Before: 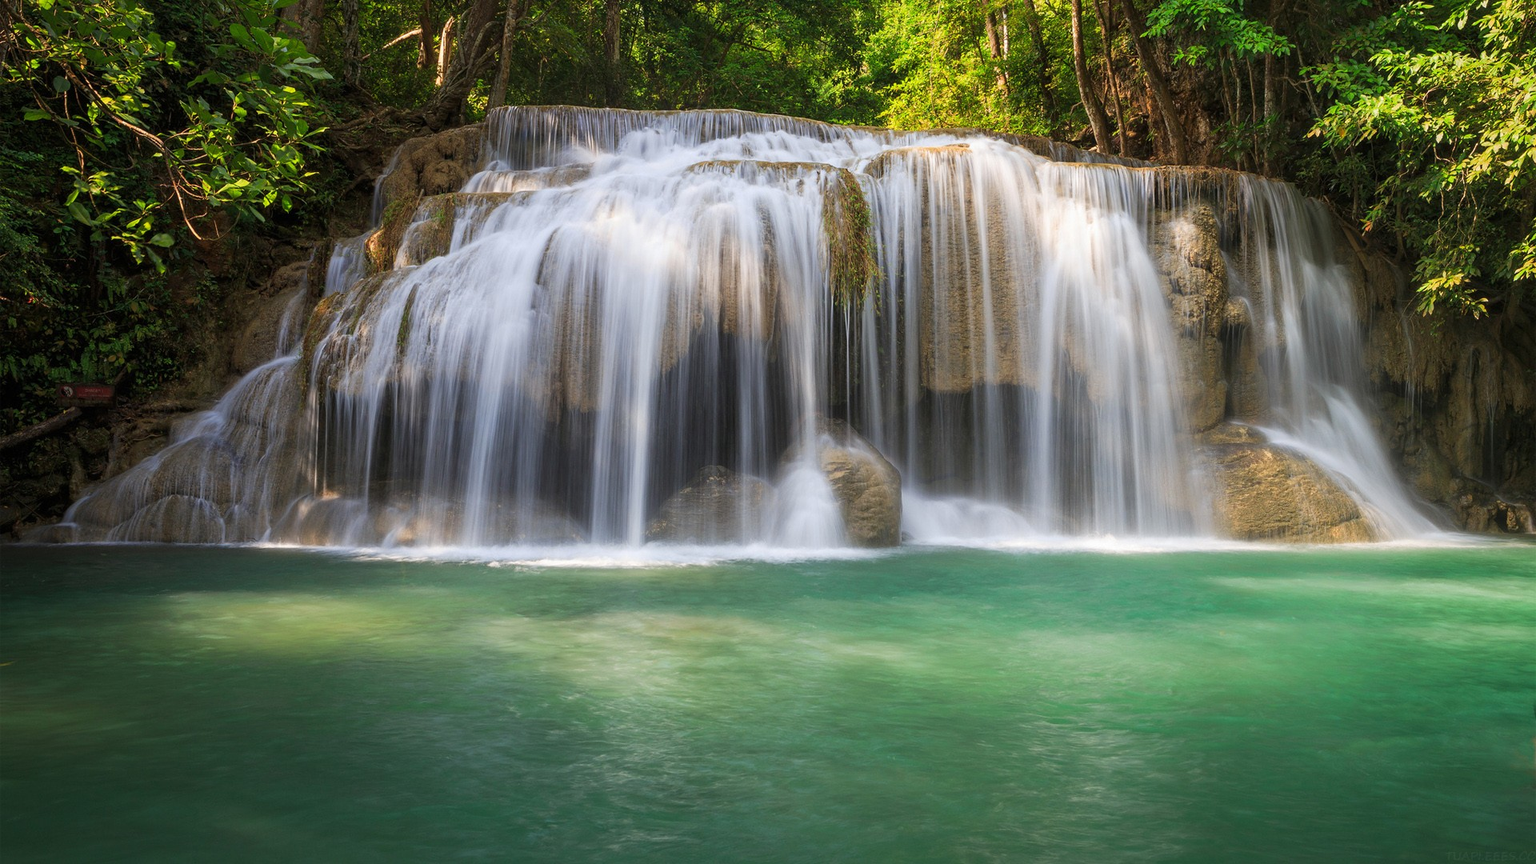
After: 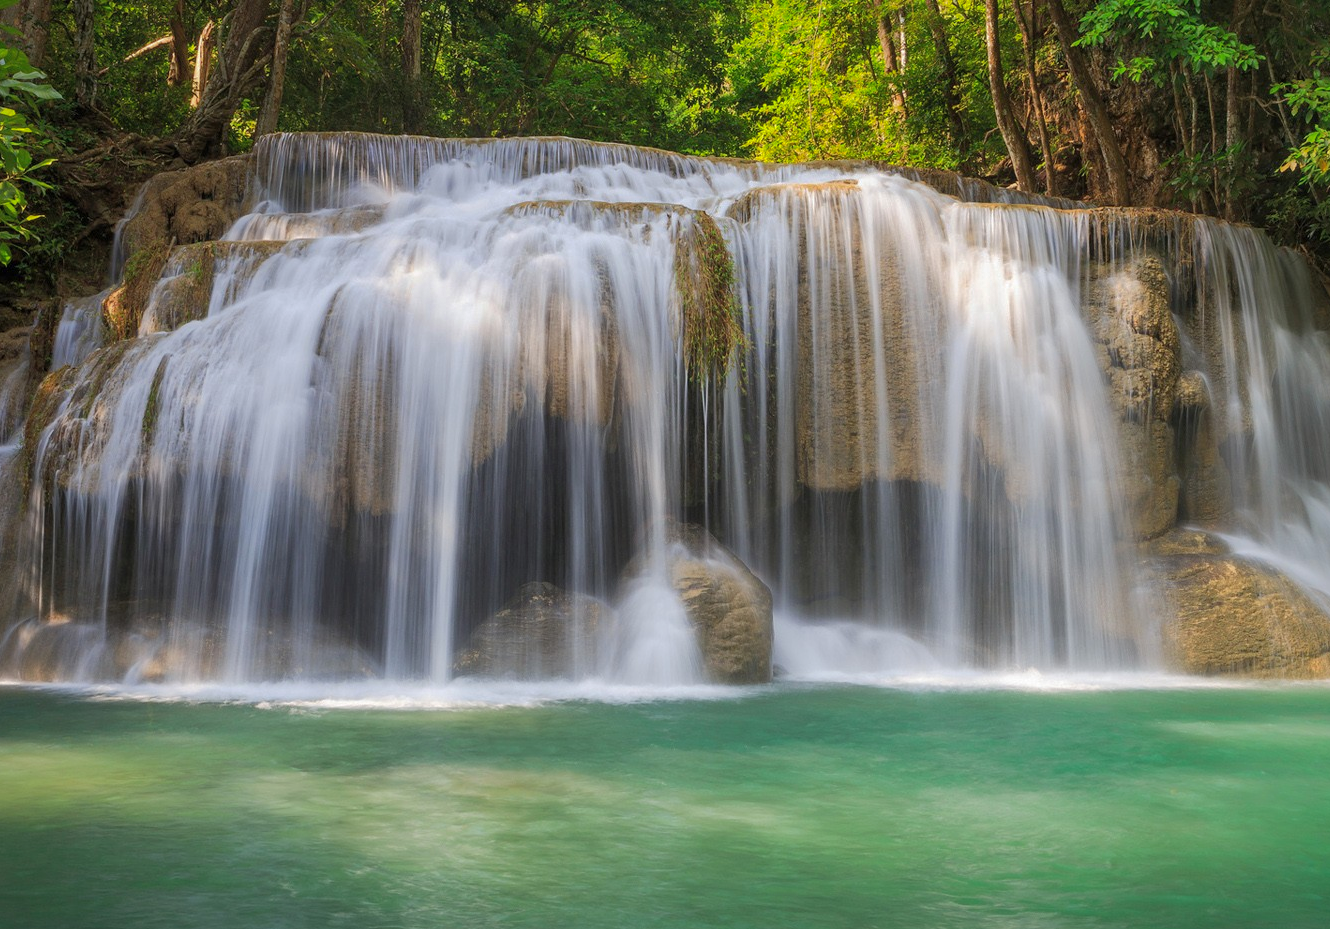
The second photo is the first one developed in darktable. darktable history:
crop: left 18.479%, right 12.2%, bottom 13.971%
shadows and highlights: shadows 40, highlights -60
